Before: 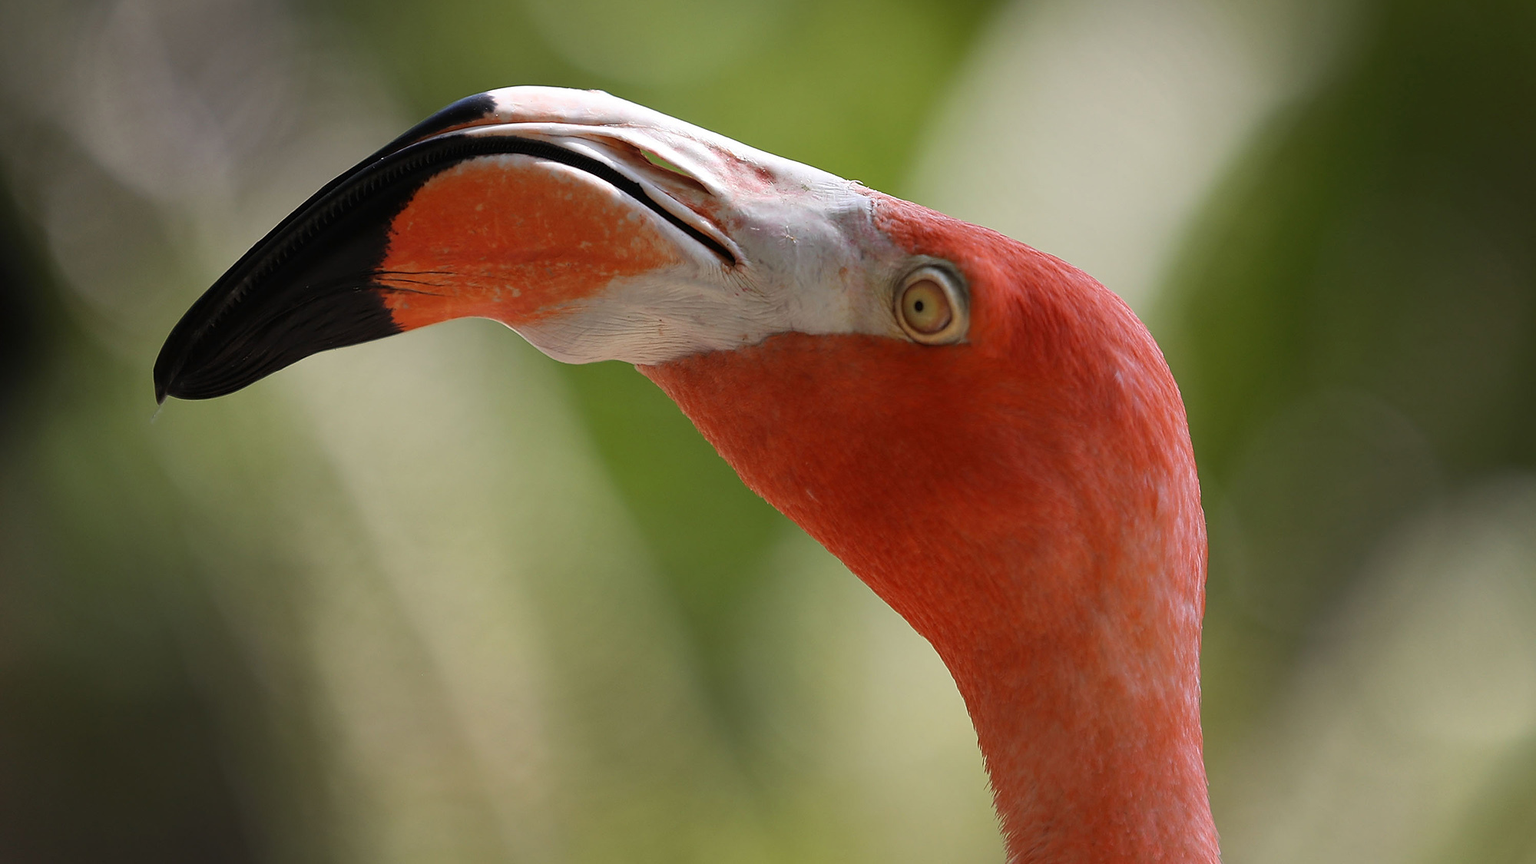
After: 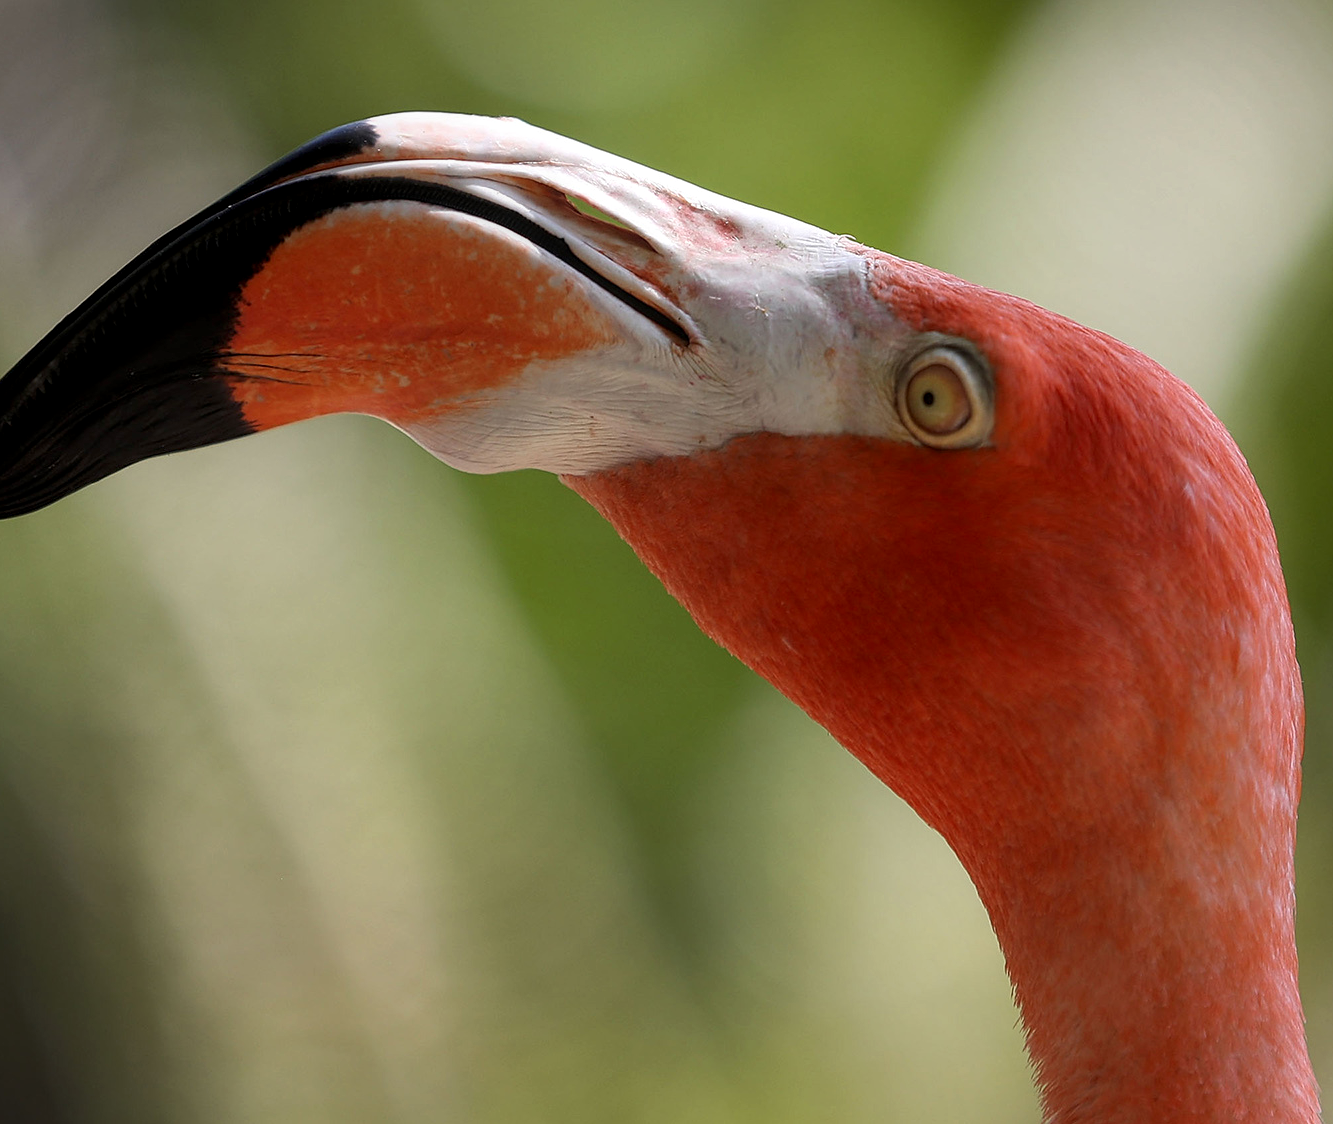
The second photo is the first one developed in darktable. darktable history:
crop and rotate: left 13.431%, right 19.887%
local contrast: shadows 91%, midtone range 0.498
contrast equalizer: y [[0.5, 0.488, 0.462, 0.461, 0.491, 0.5], [0.5 ×6], [0.5 ×6], [0 ×6], [0 ×6]]
